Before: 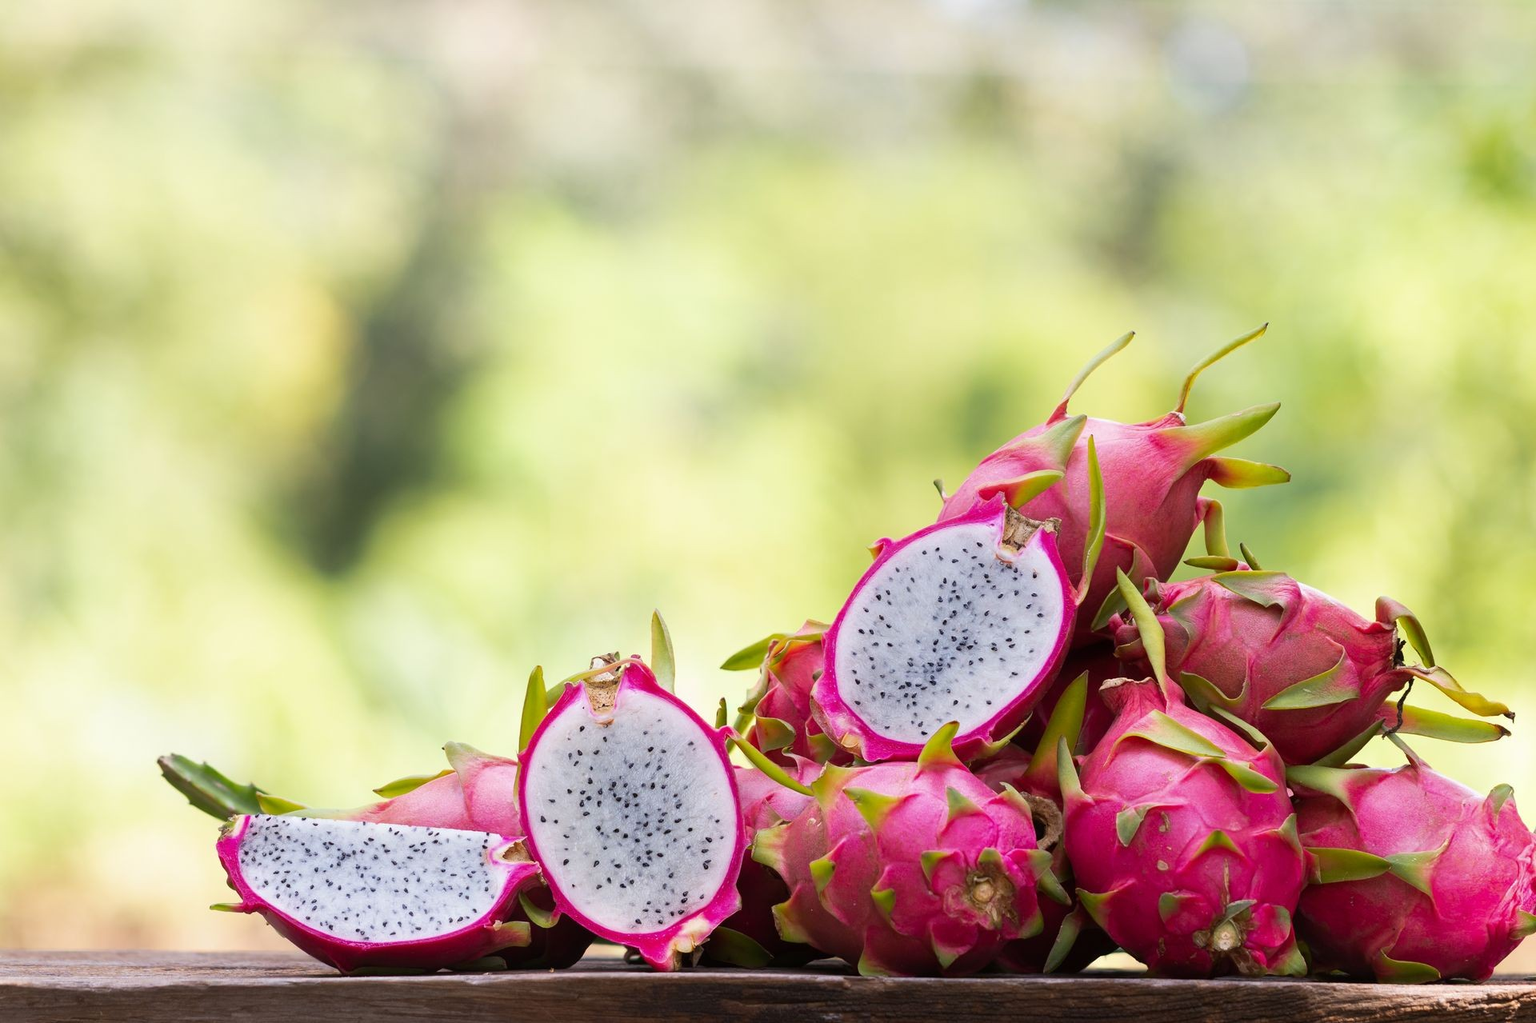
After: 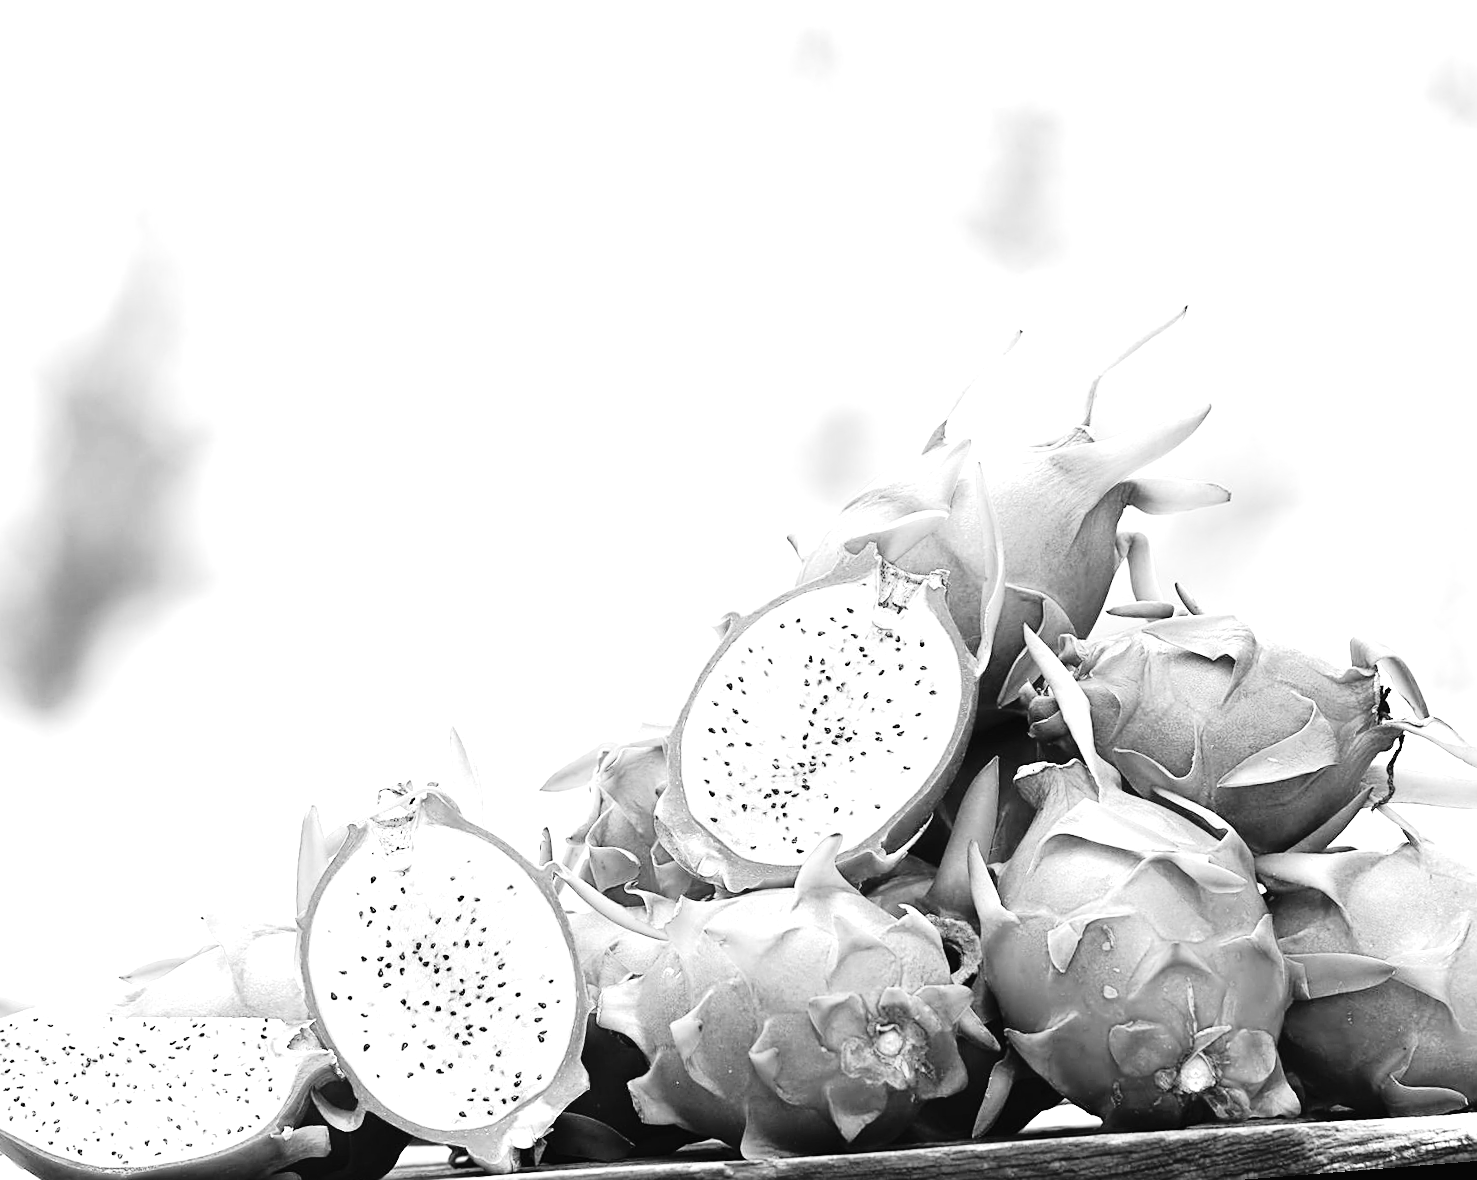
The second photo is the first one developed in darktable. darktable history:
exposure: black level correction 0, exposure 1.45 EV, compensate exposure bias true, compensate highlight preservation false
sharpen: on, module defaults
rotate and perspective: rotation -4.57°, crop left 0.054, crop right 0.944, crop top 0.087, crop bottom 0.914
tone curve: curves: ch0 [(0, 0.014) (0.17, 0.099) (0.392, 0.438) (0.725, 0.828) (0.872, 0.918) (1, 0.981)]; ch1 [(0, 0) (0.402, 0.36) (0.489, 0.491) (0.5, 0.503) (0.515, 0.52) (0.545, 0.574) (0.615, 0.662) (0.701, 0.725) (1, 1)]; ch2 [(0, 0) (0.42, 0.458) (0.485, 0.499) (0.503, 0.503) (0.531, 0.542) (0.561, 0.594) (0.644, 0.694) (0.717, 0.753) (1, 0.991)], color space Lab, independent channels
monochrome: on, module defaults
crop: left 17.582%, bottom 0.031%
